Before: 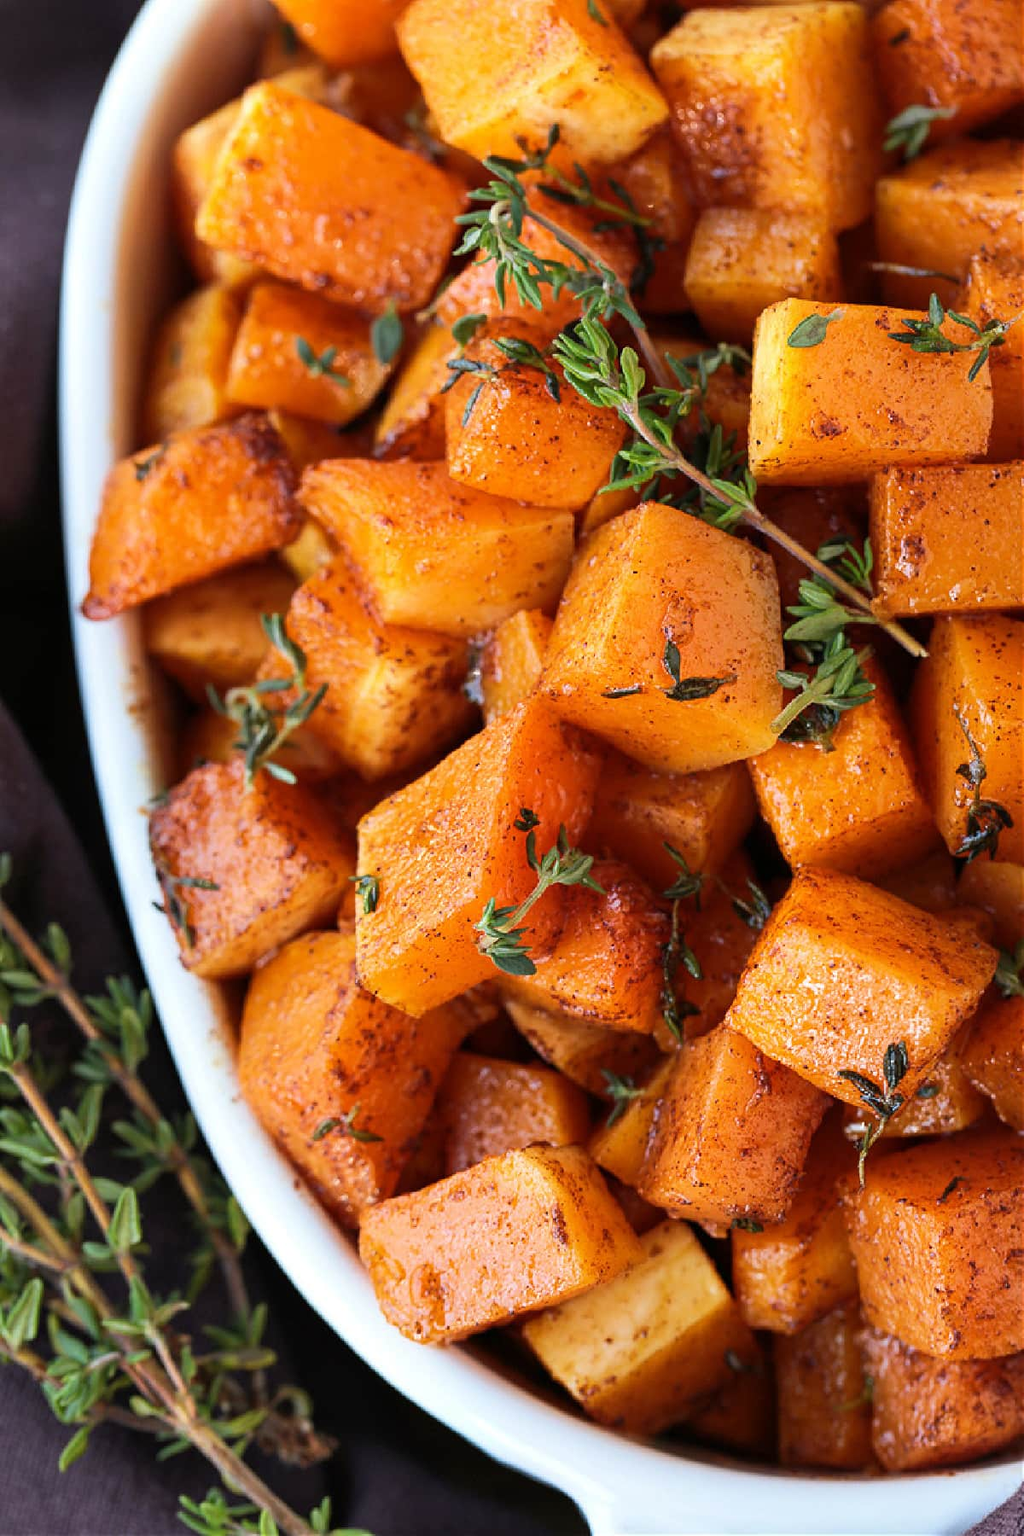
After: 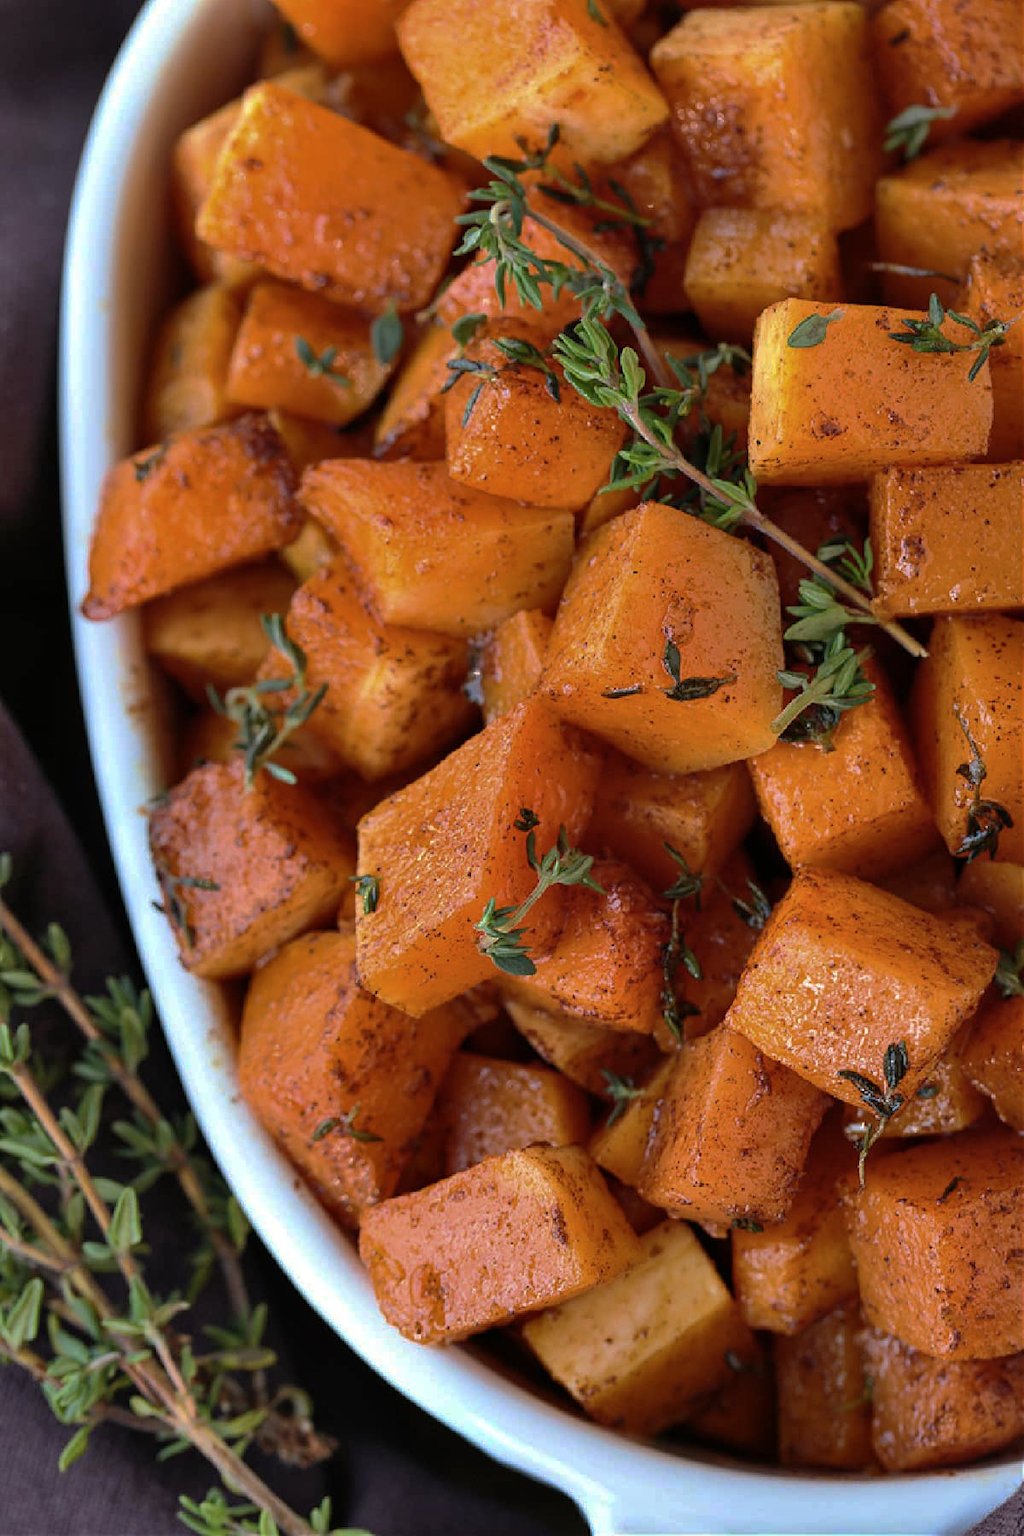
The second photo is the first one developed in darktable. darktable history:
base curve: curves: ch0 [(0, 0) (0.841, 0.609) (1, 1)], exposure shift 0.574, preserve colors none
shadows and highlights: low approximation 0.01, soften with gaussian
